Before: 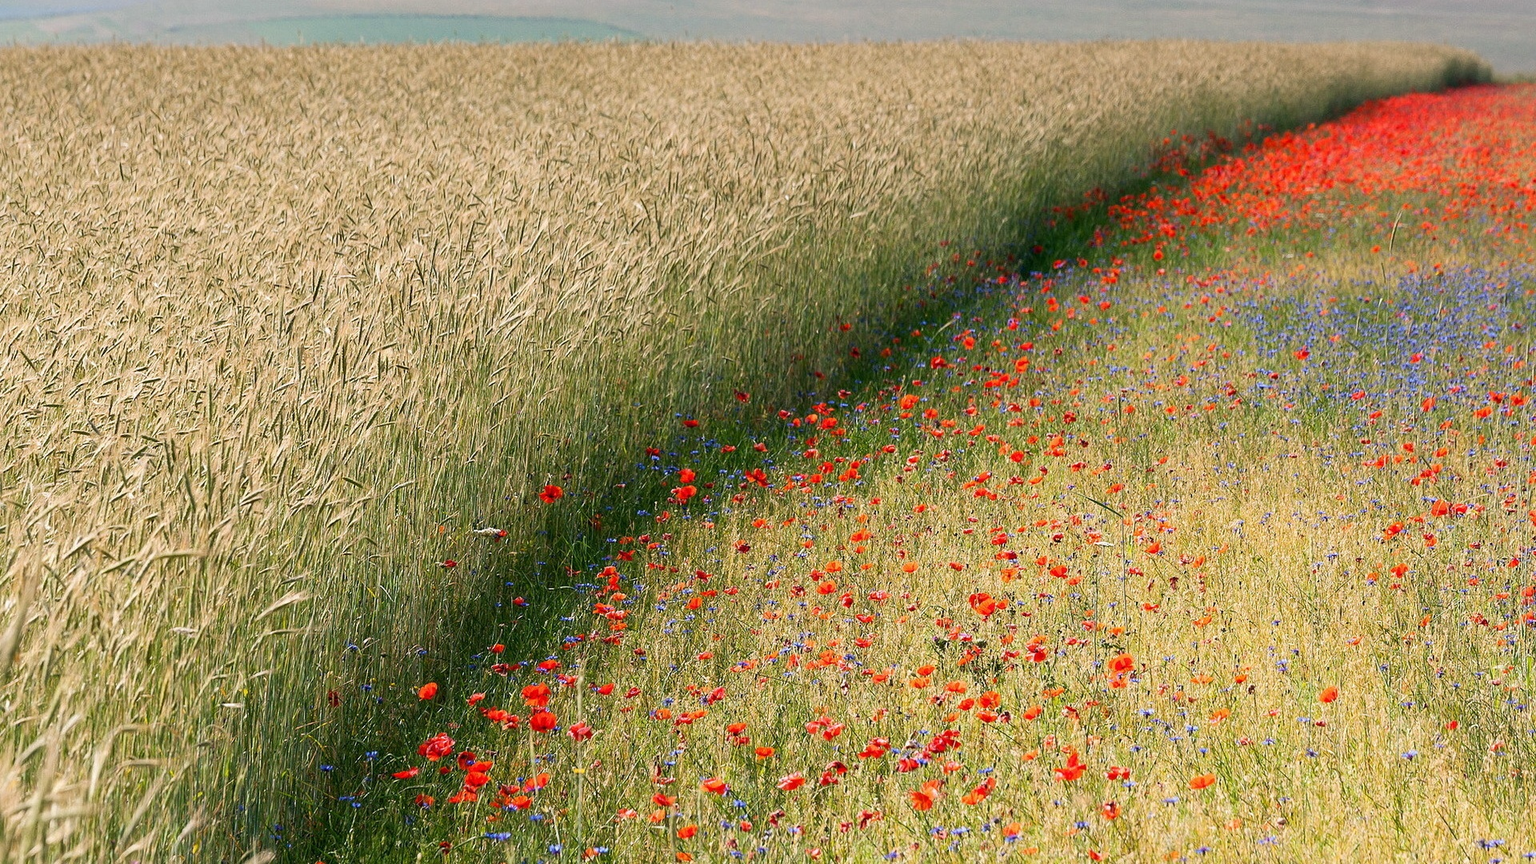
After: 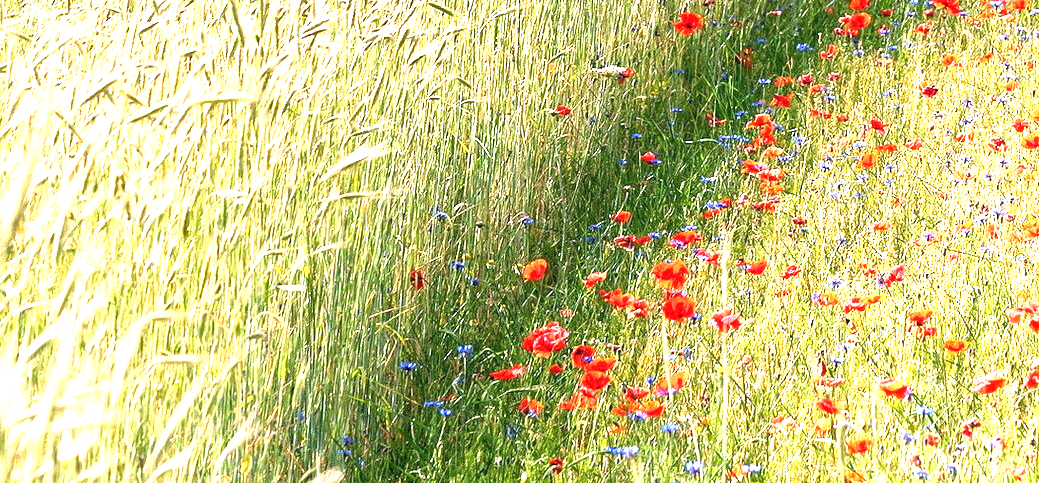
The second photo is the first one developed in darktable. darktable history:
exposure: exposure 2.015 EV, compensate exposure bias true, compensate highlight preservation false
crop and rotate: top 55.072%, right 45.84%, bottom 0.149%
